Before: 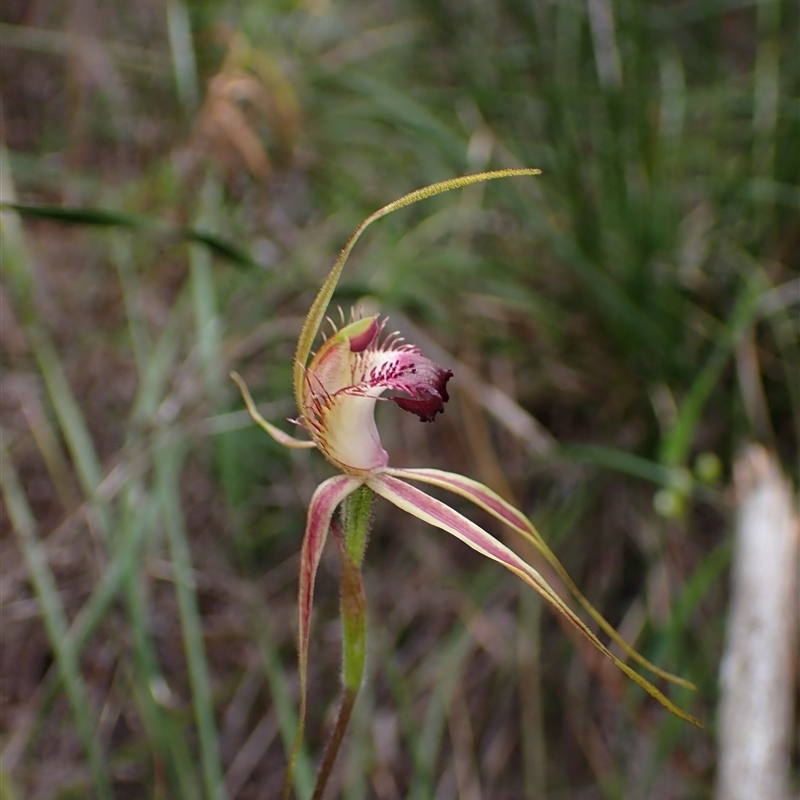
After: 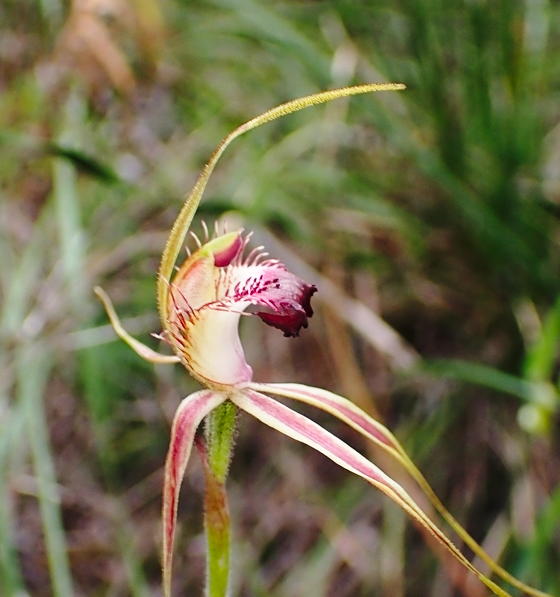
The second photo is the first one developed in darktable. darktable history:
base curve: curves: ch0 [(0, 0) (0.028, 0.03) (0.121, 0.232) (0.46, 0.748) (0.859, 0.968) (1, 1)], preserve colors none
crop and rotate: left 17.079%, top 10.759%, right 12.881%, bottom 14.589%
